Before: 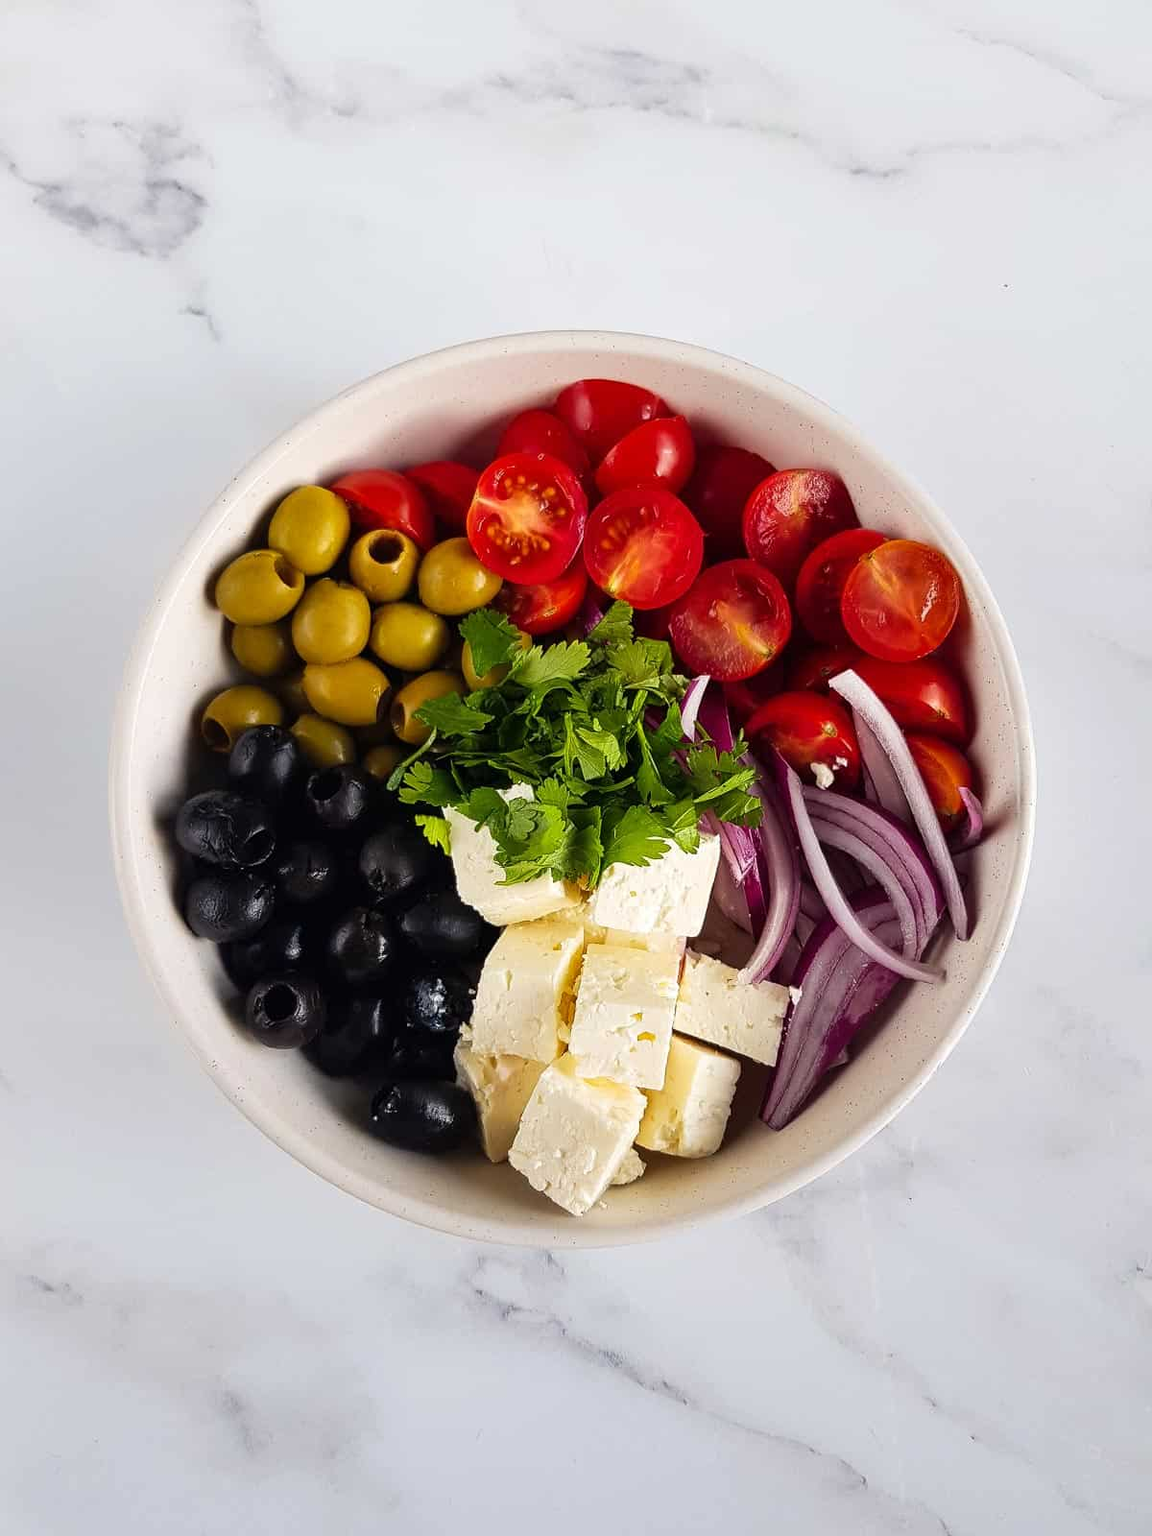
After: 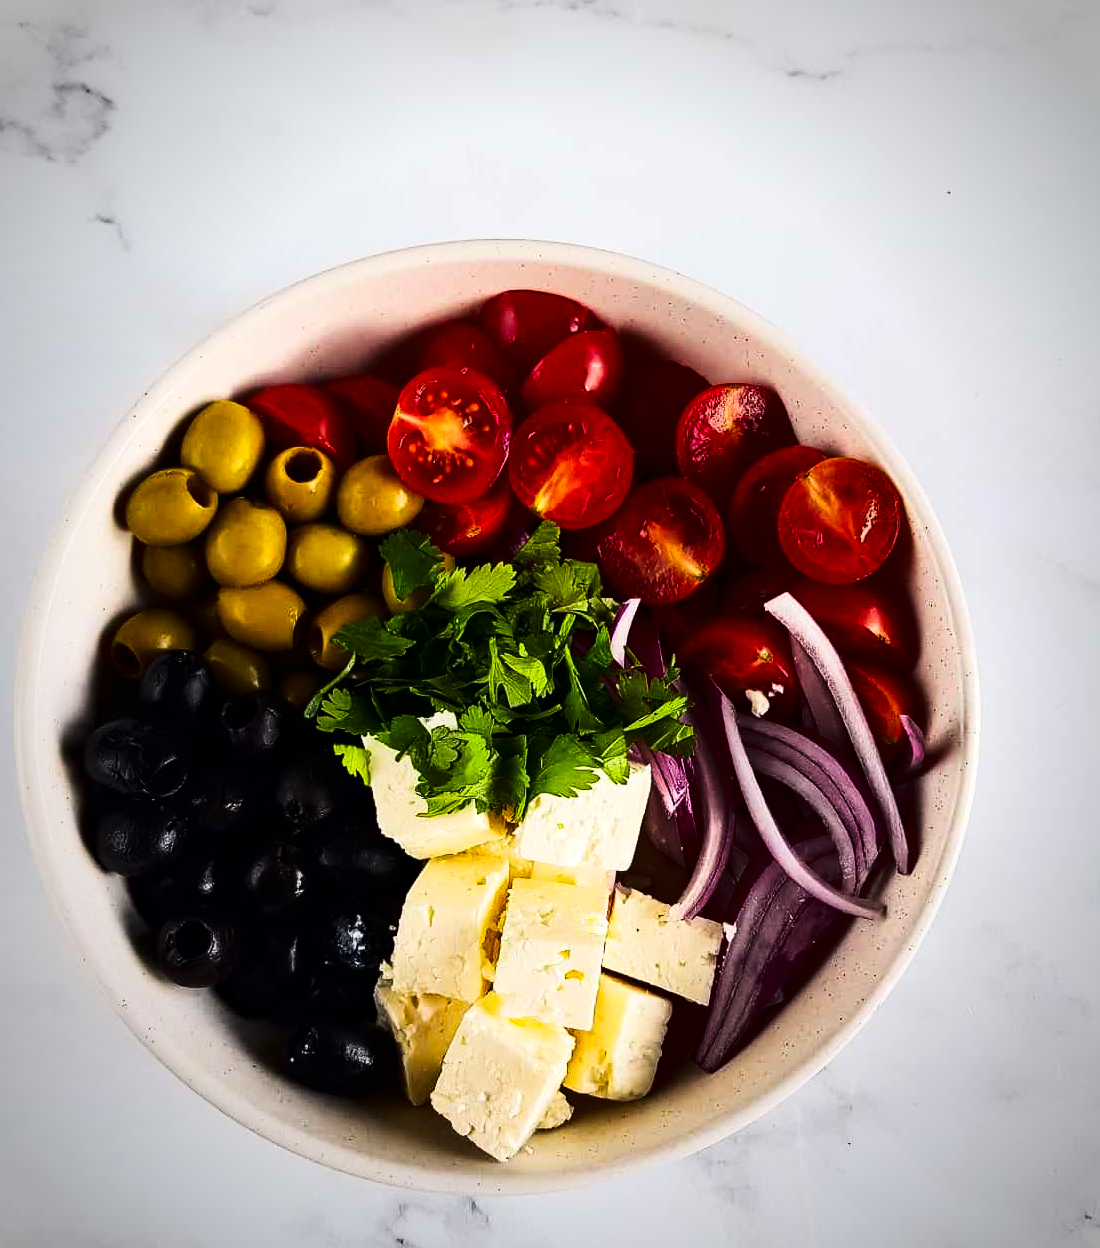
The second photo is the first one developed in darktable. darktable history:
contrast brightness saturation: contrast 0.117, brightness -0.118, saturation 0.196
vignetting: automatic ratio true
haze removal: strength 0.286, distance 0.257, compatibility mode true, adaptive false
crop: left 8.257%, top 6.597%, bottom 15.379%
tone equalizer: edges refinement/feathering 500, mask exposure compensation -1.57 EV, preserve details no
tone curve: curves: ch0 [(0, 0) (0.195, 0.109) (0.751, 0.848) (1, 1)], color space Lab, linked channels
